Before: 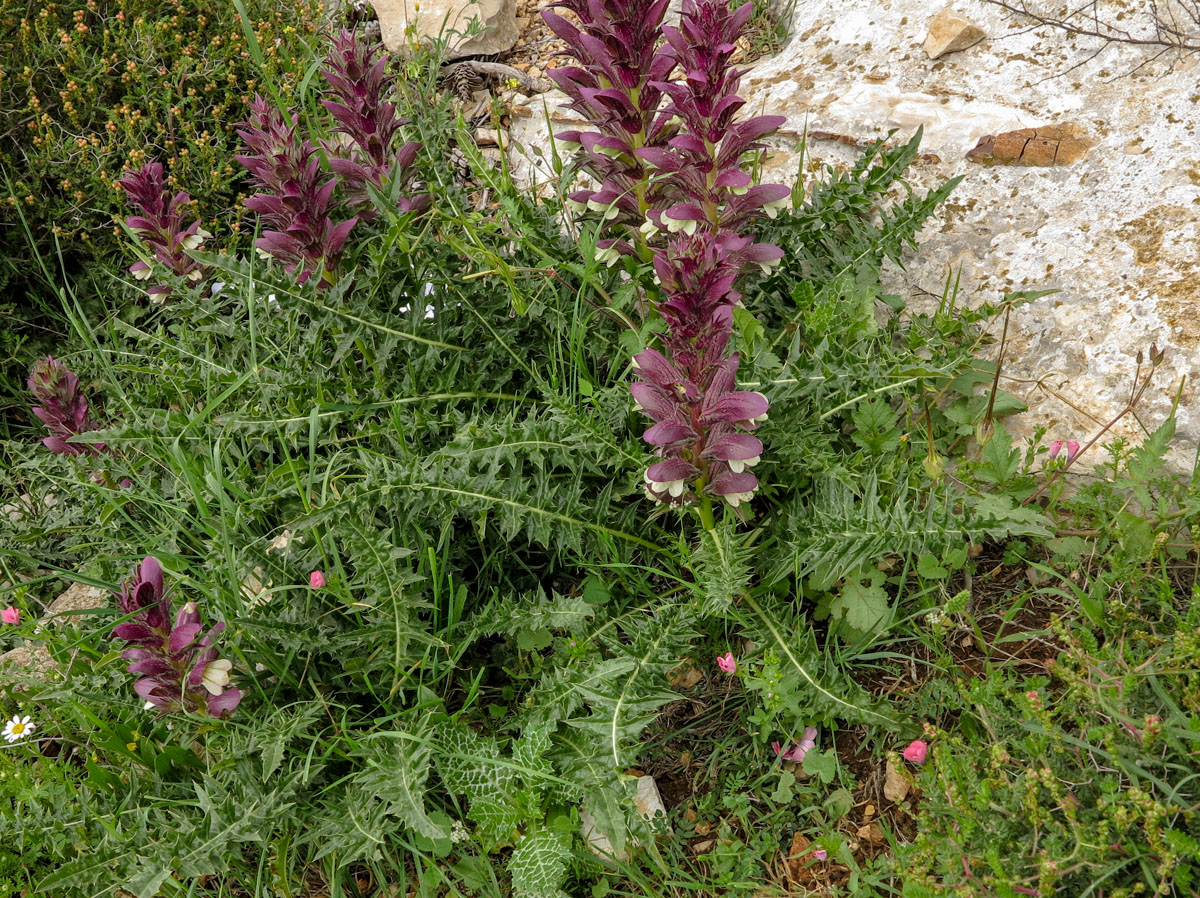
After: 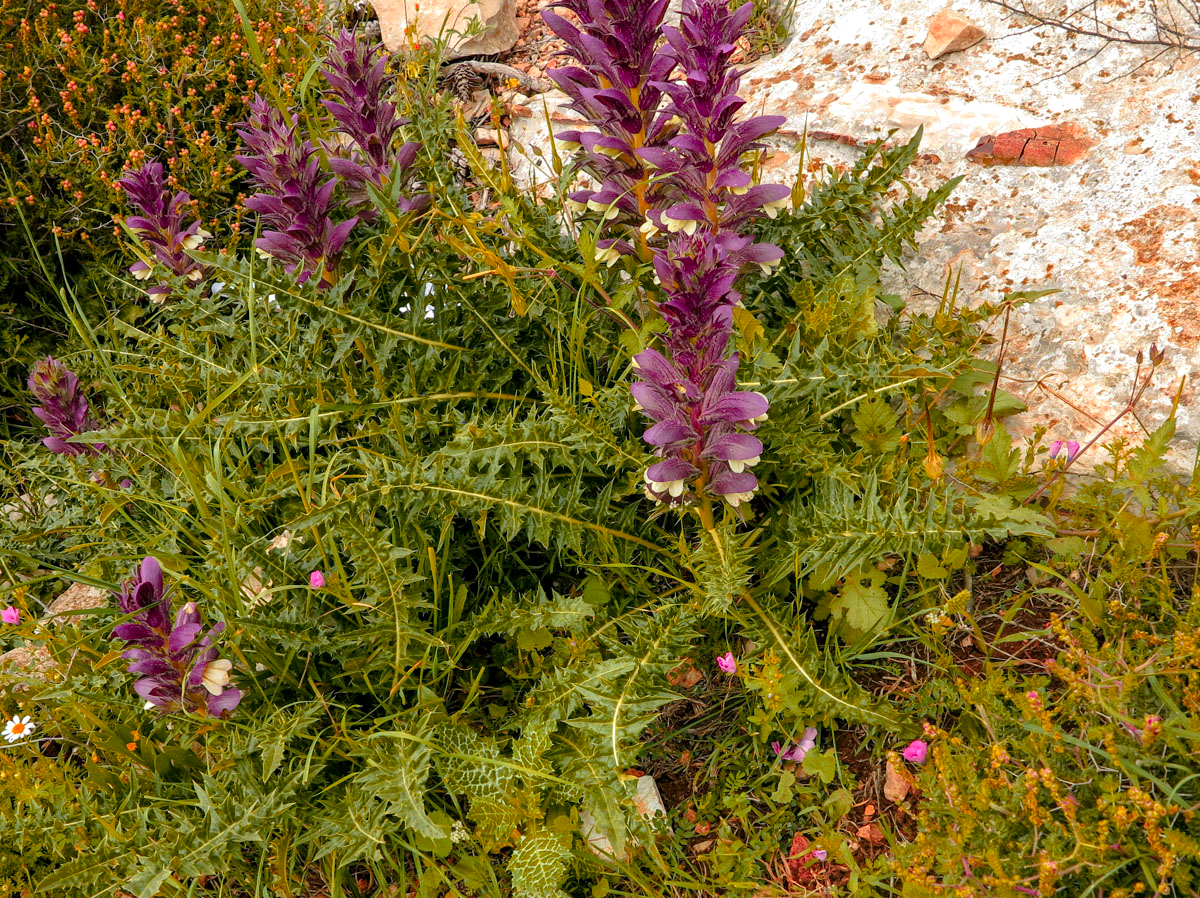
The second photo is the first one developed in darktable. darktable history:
exposure: black level correction 0.001, exposure 0.191 EV, compensate highlight preservation false
color zones: curves: ch1 [(0.24, 0.634) (0.75, 0.5)]; ch2 [(0.253, 0.437) (0.745, 0.491)], mix 102.12%
